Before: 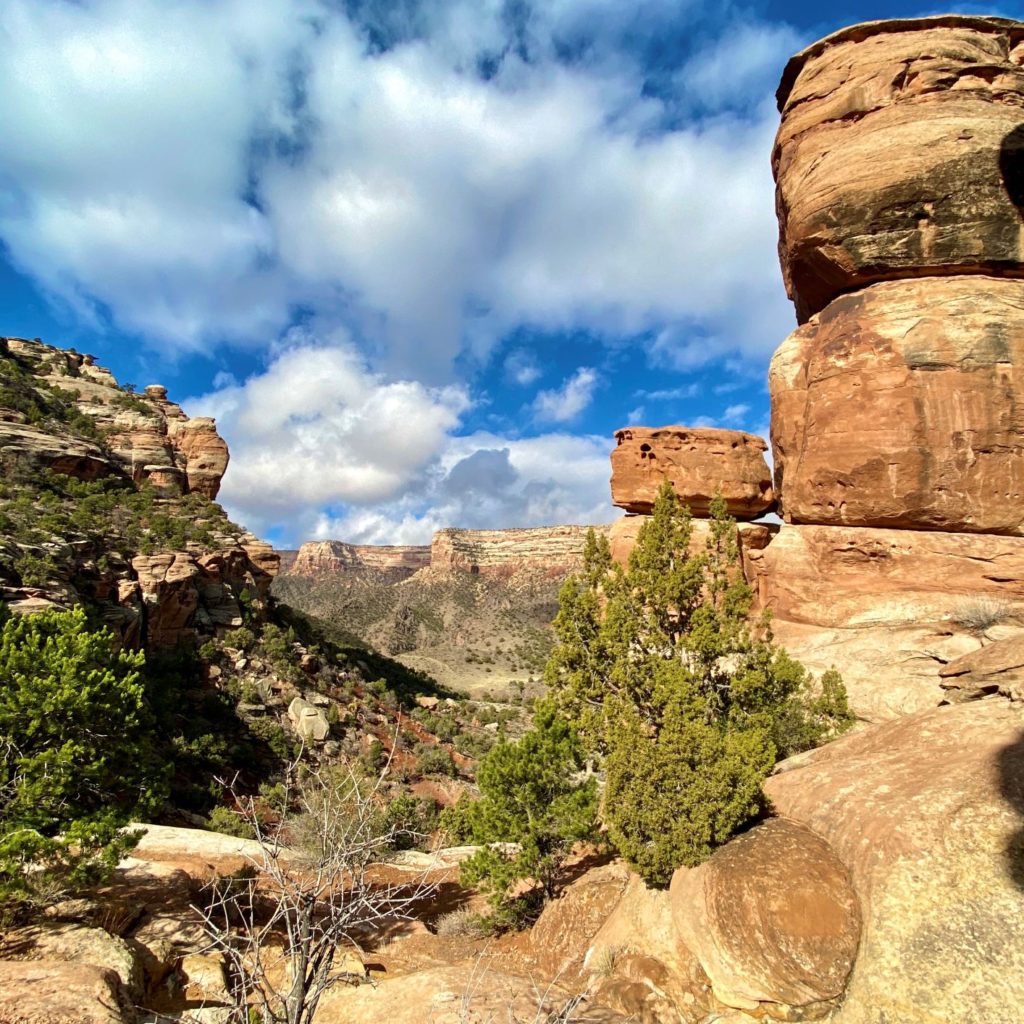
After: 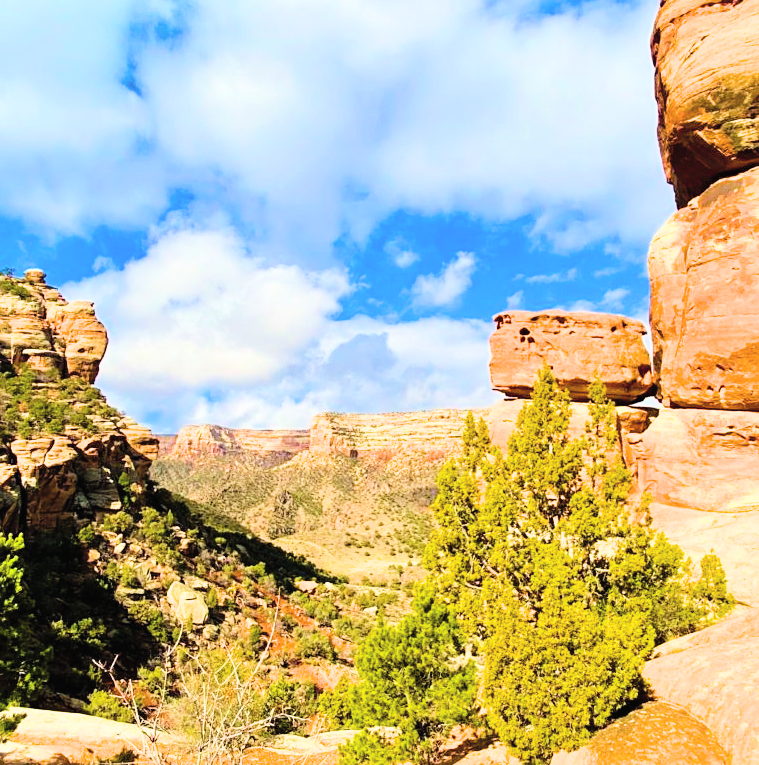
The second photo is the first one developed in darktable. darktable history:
exposure: exposure 1.001 EV, compensate exposure bias true, compensate highlight preservation false
filmic rgb: black relative exposure -8.02 EV, white relative exposure 4.06 EV, threshold 3.04 EV, hardness 4.11, contrast 1.365, enable highlight reconstruction true
crop and rotate: left 11.85%, top 11.377%, right 13.986%, bottom 13.831%
contrast brightness saturation: brightness 0.147
velvia: on, module defaults
color balance rgb: global offset › luminance 0.752%, perceptual saturation grading › global saturation 36.897%, perceptual saturation grading › shadows 35.074%, global vibrance 20%
sharpen: amount 0.203
